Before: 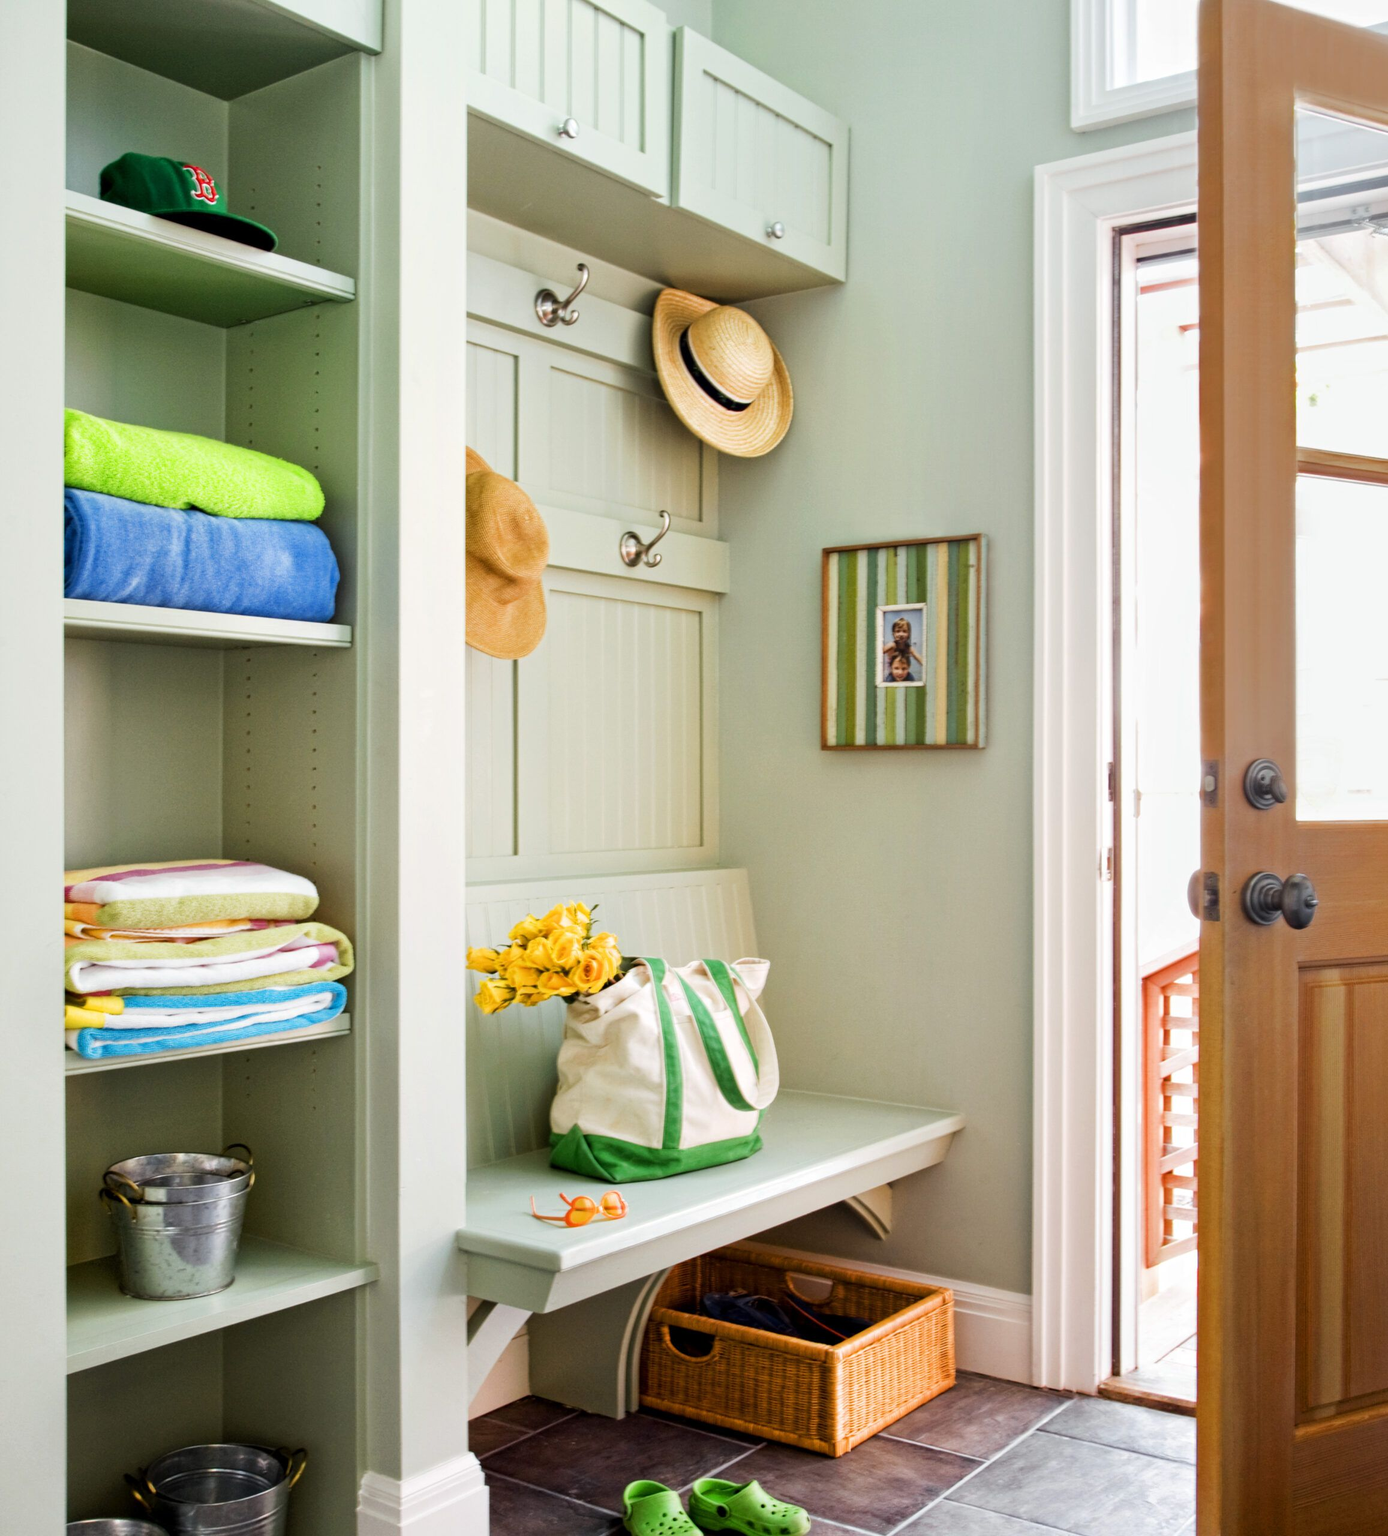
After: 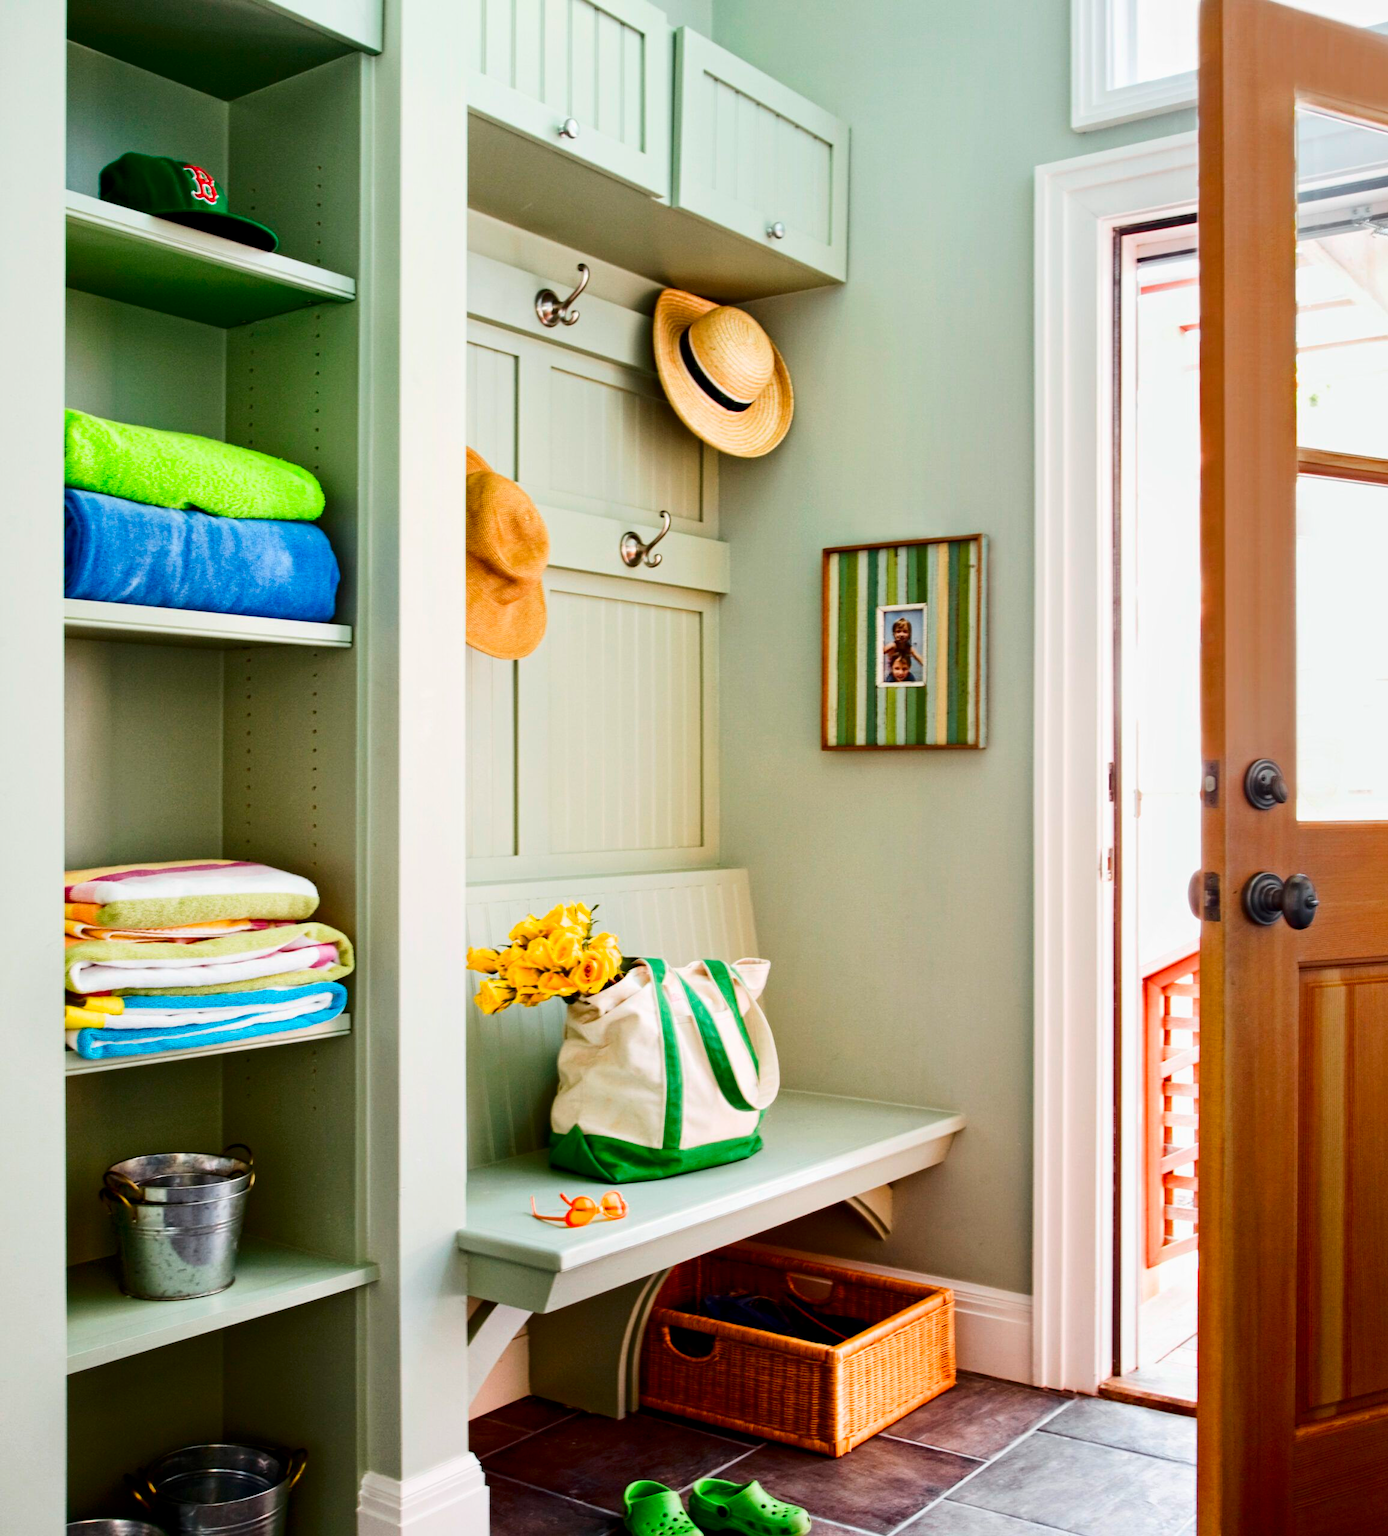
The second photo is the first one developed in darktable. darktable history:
contrast brightness saturation: contrast 0.19, brightness -0.11, saturation 0.21
exposure: exposure -0.072 EV, compensate highlight preservation false
